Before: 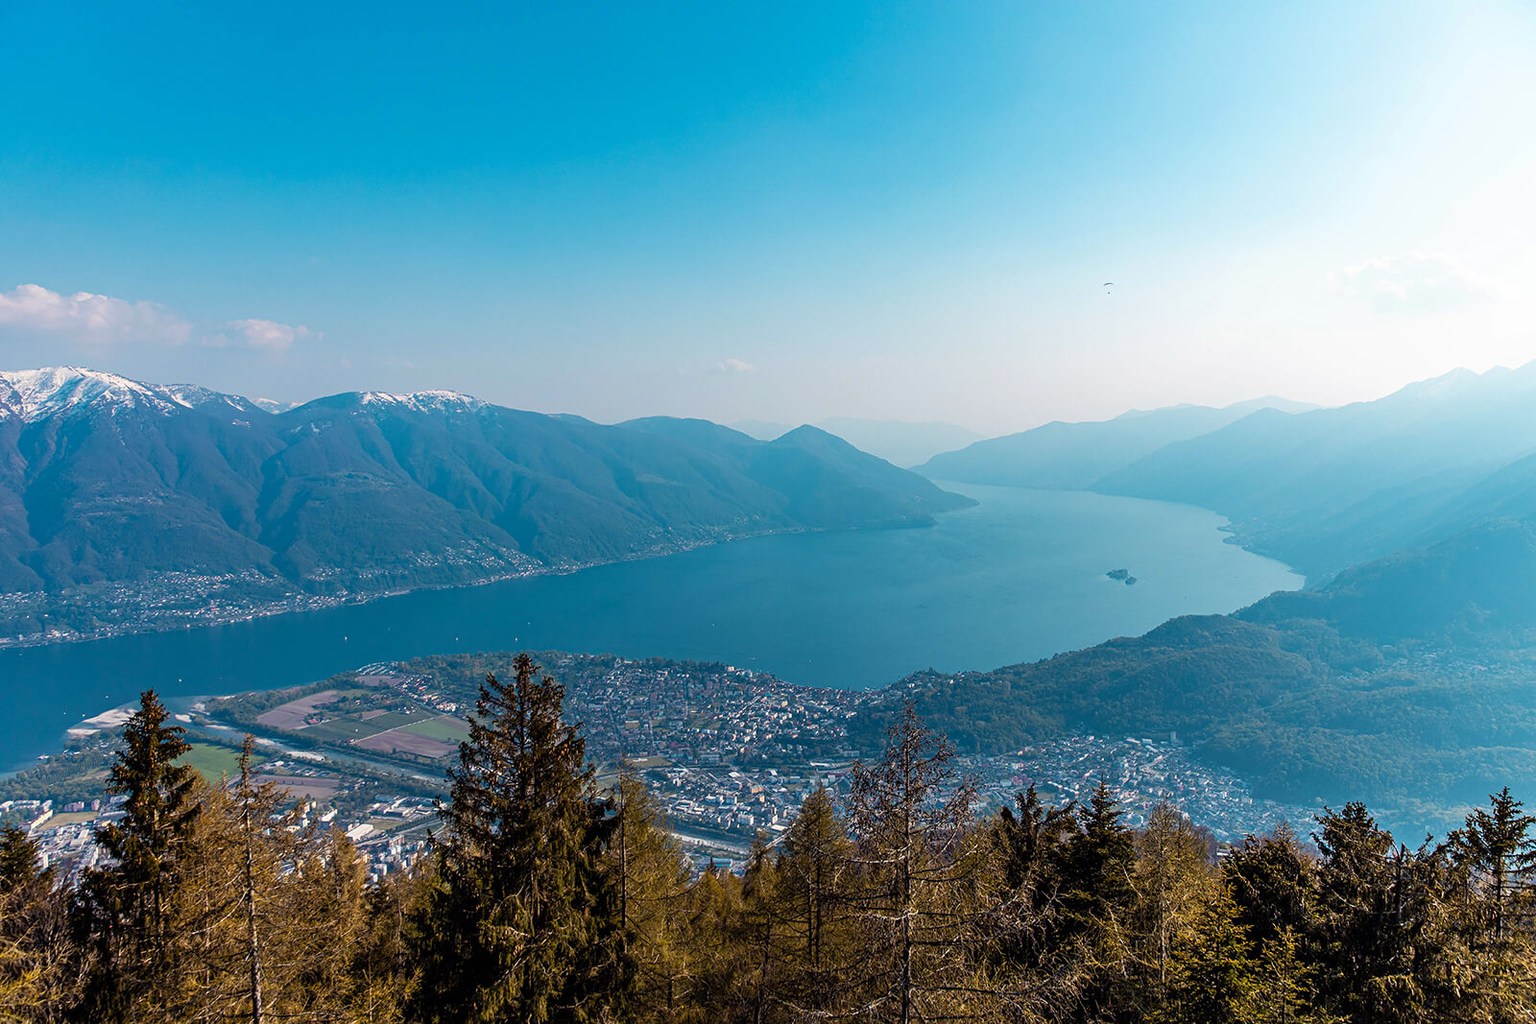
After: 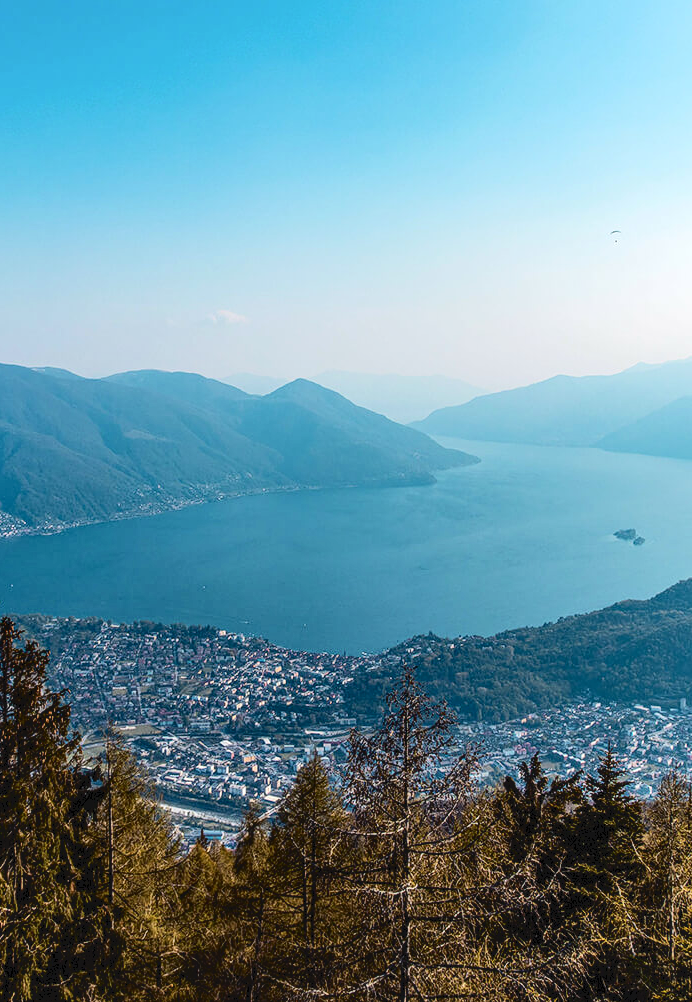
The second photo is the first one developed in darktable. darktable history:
crop: left 33.693%, top 6.068%, right 23.022%
tone curve: curves: ch0 [(0, 0) (0.003, 0.077) (0.011, 0.078) (0.025, 0.078) (0.044, 0.08) (0.069, 0.088) (0.1, 0.102) (0.136, 0.12) (0.177, 0.148) (0.224, 0.191) (0.277, 0.261) (0.335, 0.335) (0.399, 0.419) (0.468, 0.522) (0.543, 0.611) (0.623, 0.702) (0.709, 0.779) (0.801, 0.855) (0.898, 0.918) (1, 1)], color space Lab, independent channels, preserve colors none
local contrast: on, module defaults
